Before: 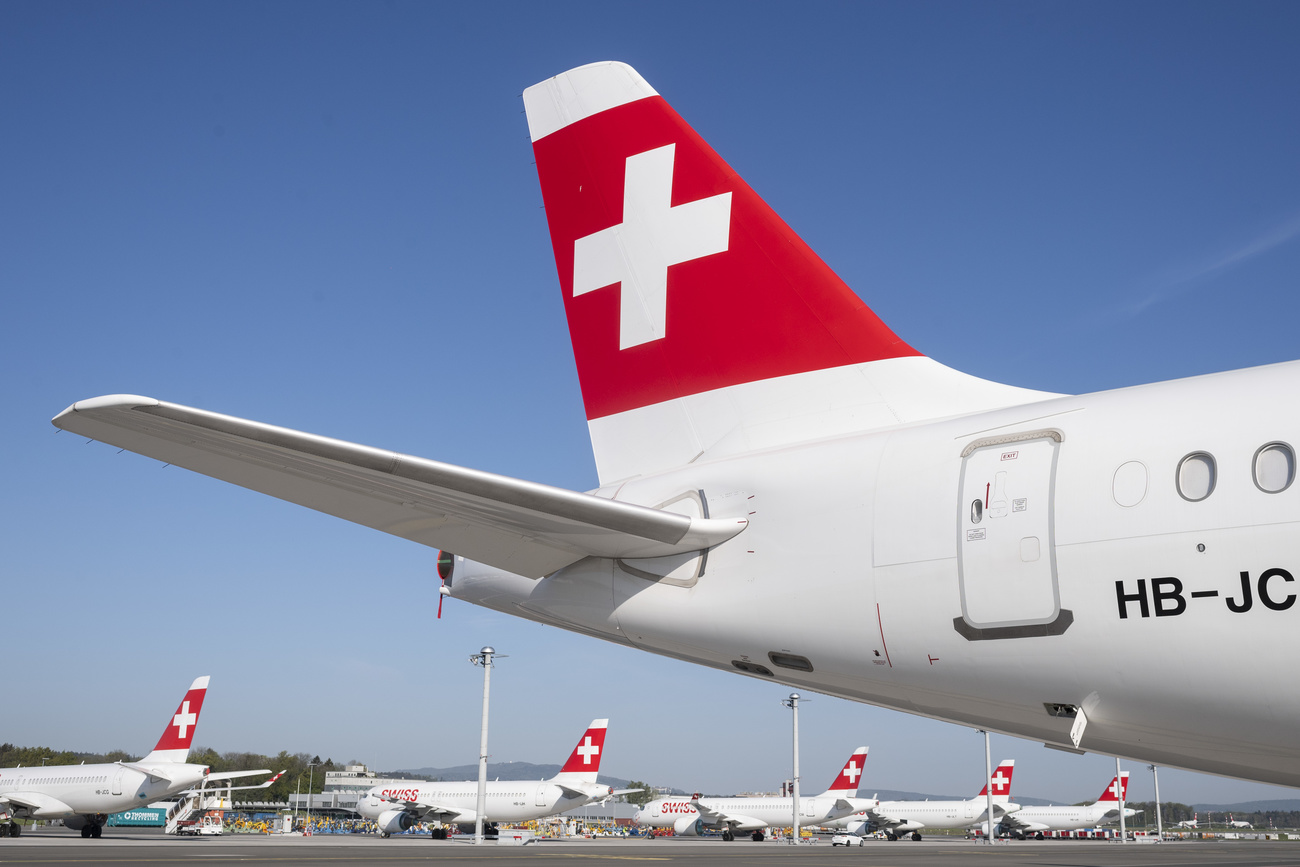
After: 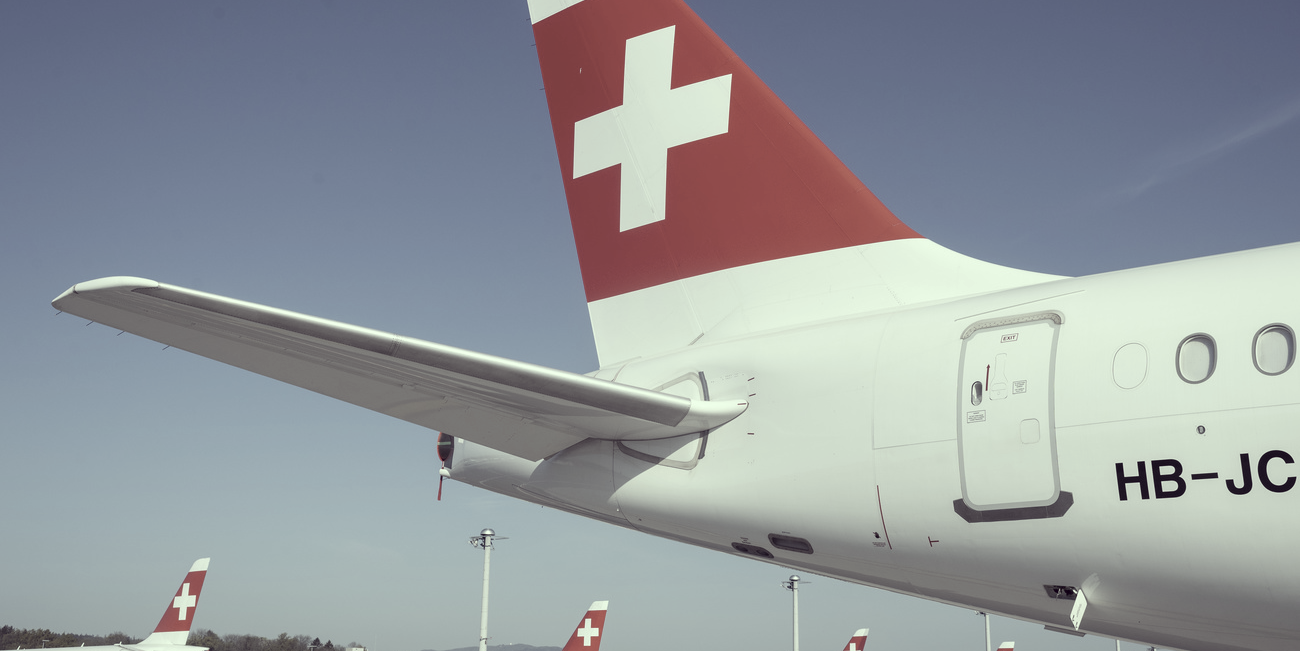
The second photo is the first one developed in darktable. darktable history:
color correction: highlights a* -20.46, highlights b* 20.57, shadows a* 19.85, shadows b* -20.36, saturation 0.428
crop: top 13.66%, bottom 11.14%
